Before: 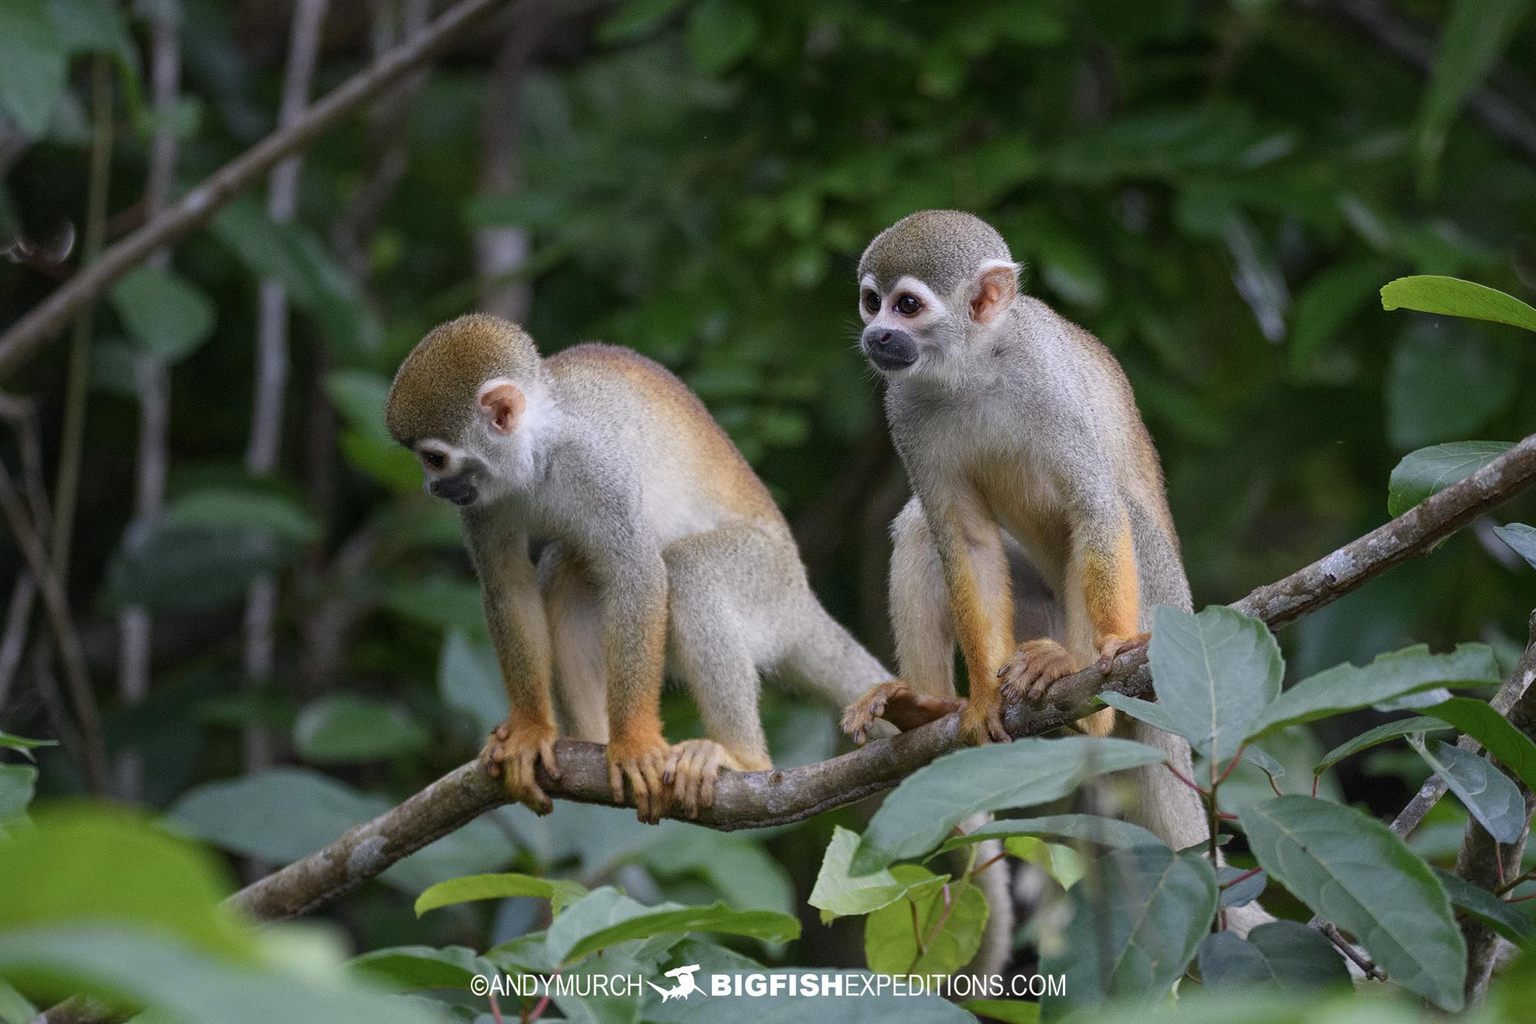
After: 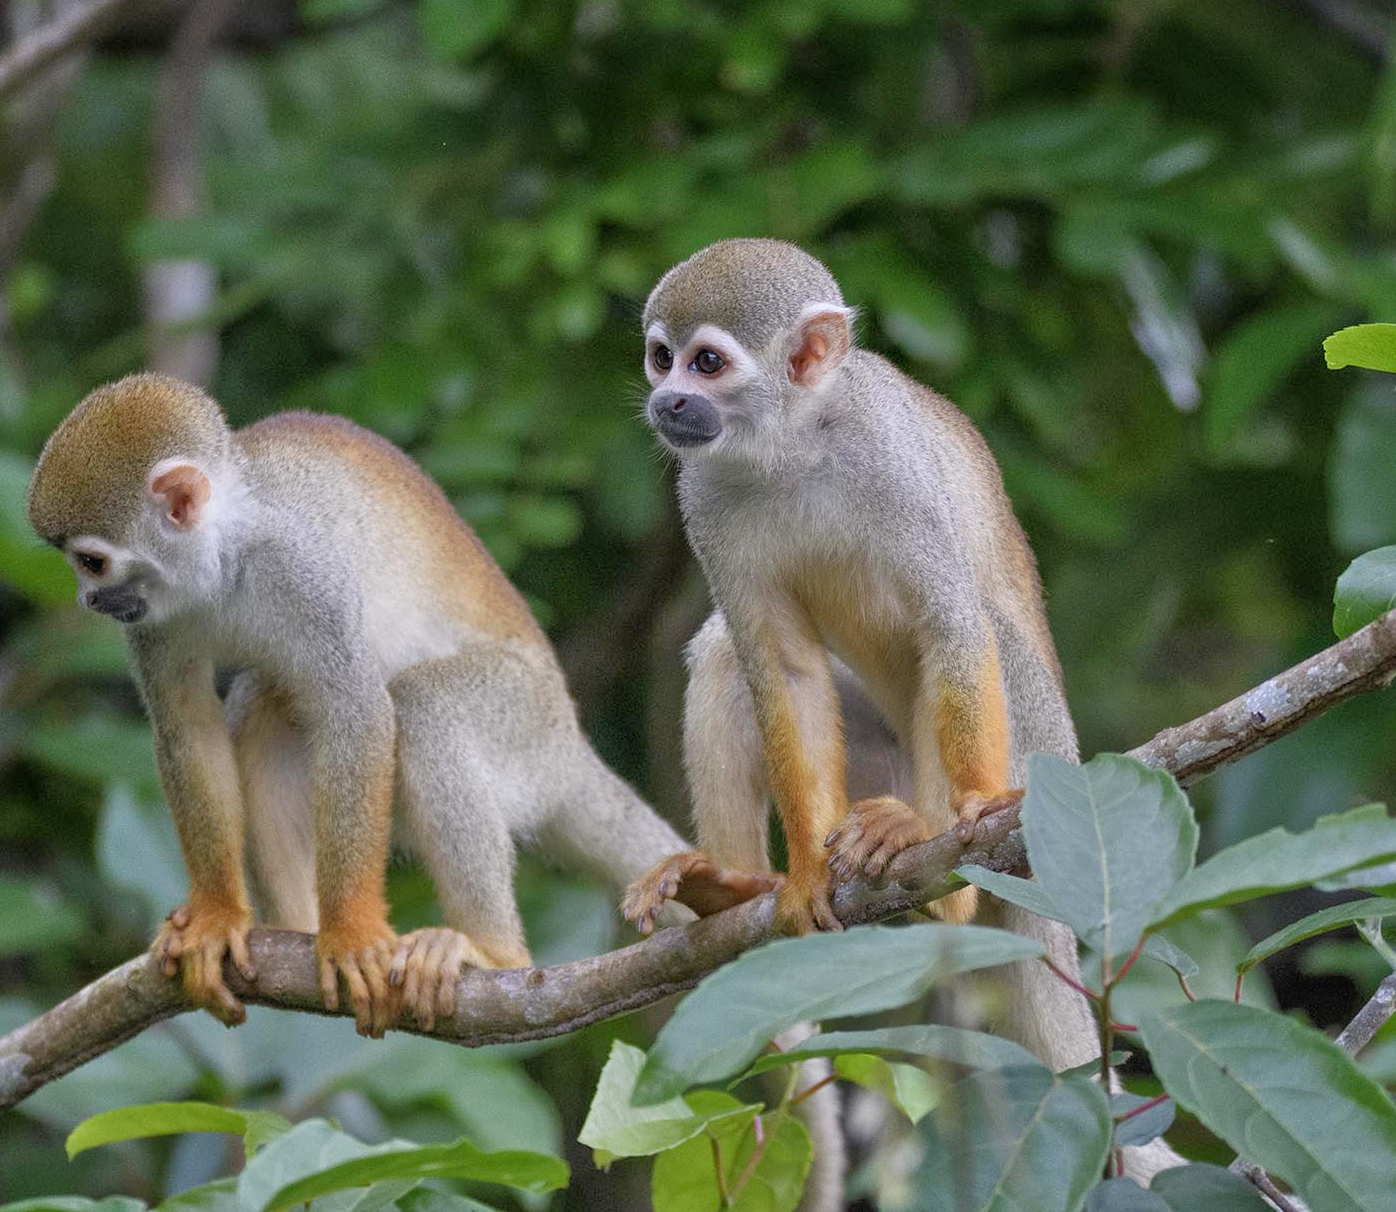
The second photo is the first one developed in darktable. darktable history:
crop and rotate: left 23.726%, top 2.661%, right 6.454%, bottom 6.409%
tone equalizer: -7 EV 0.156 EV, -6 EV 0.596 EV, -5 EV 1.16 EV, -4 EV 1.33 EV, -3 EV 1.13 EV, -2 EV 0.6 EV, -1 EV 0.162 EV
color zones: curves: ch0 [(0, 0.444) (0.143, 0.442) (0.286, 0.441) (0.429, 0.441) (0.571, 0.441) (0.714, 0.441) (0.857, 0.442) (1, 0.444)]
